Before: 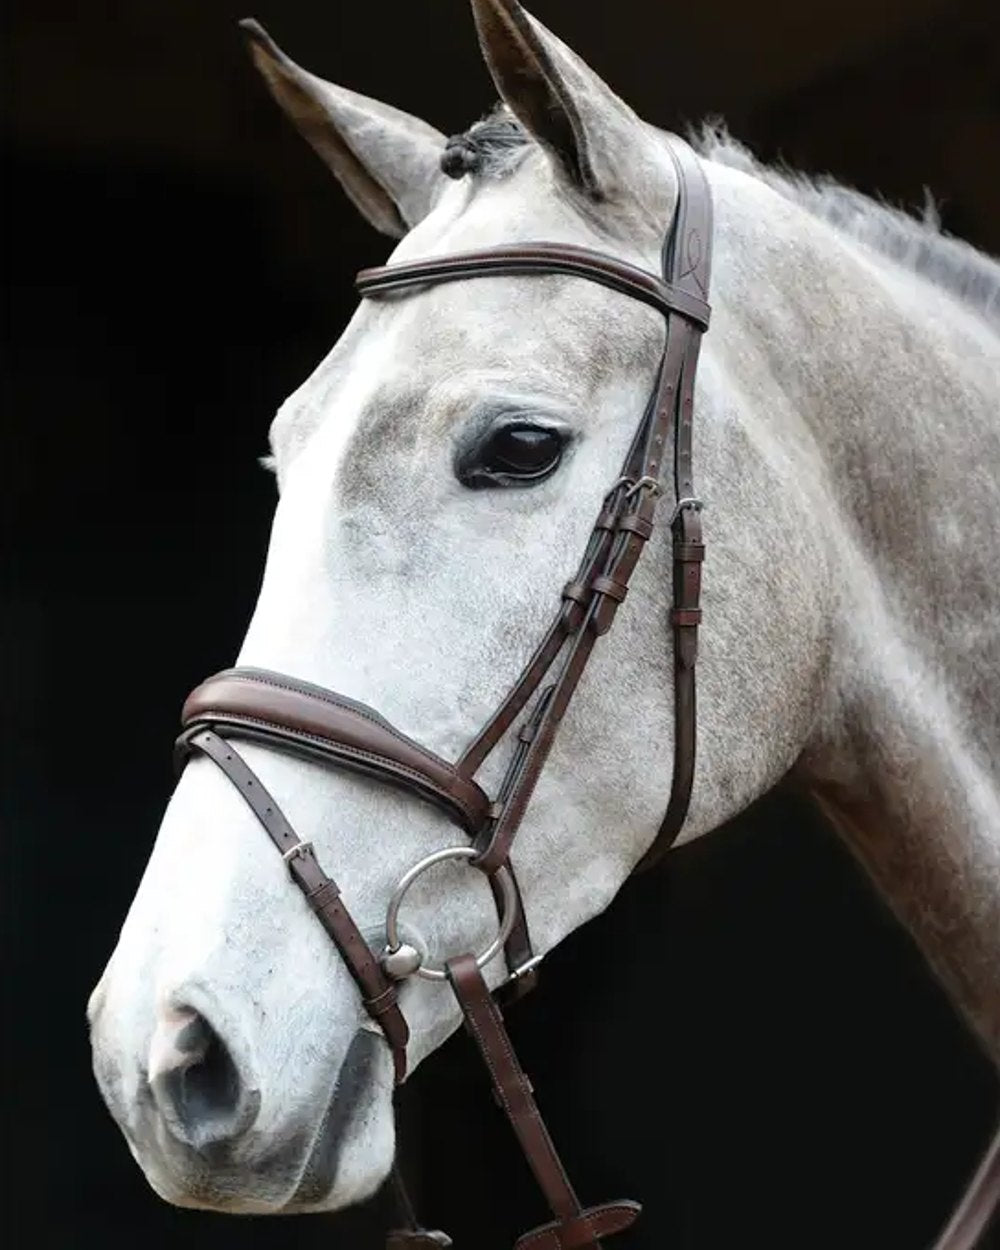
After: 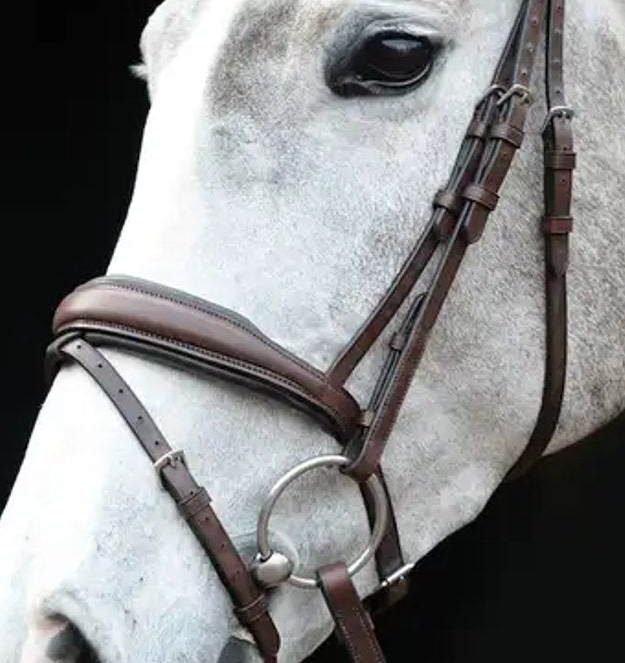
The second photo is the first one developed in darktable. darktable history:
crop: left 12.978%, top 31.382%, right 24.489%, bottom 15.53%
